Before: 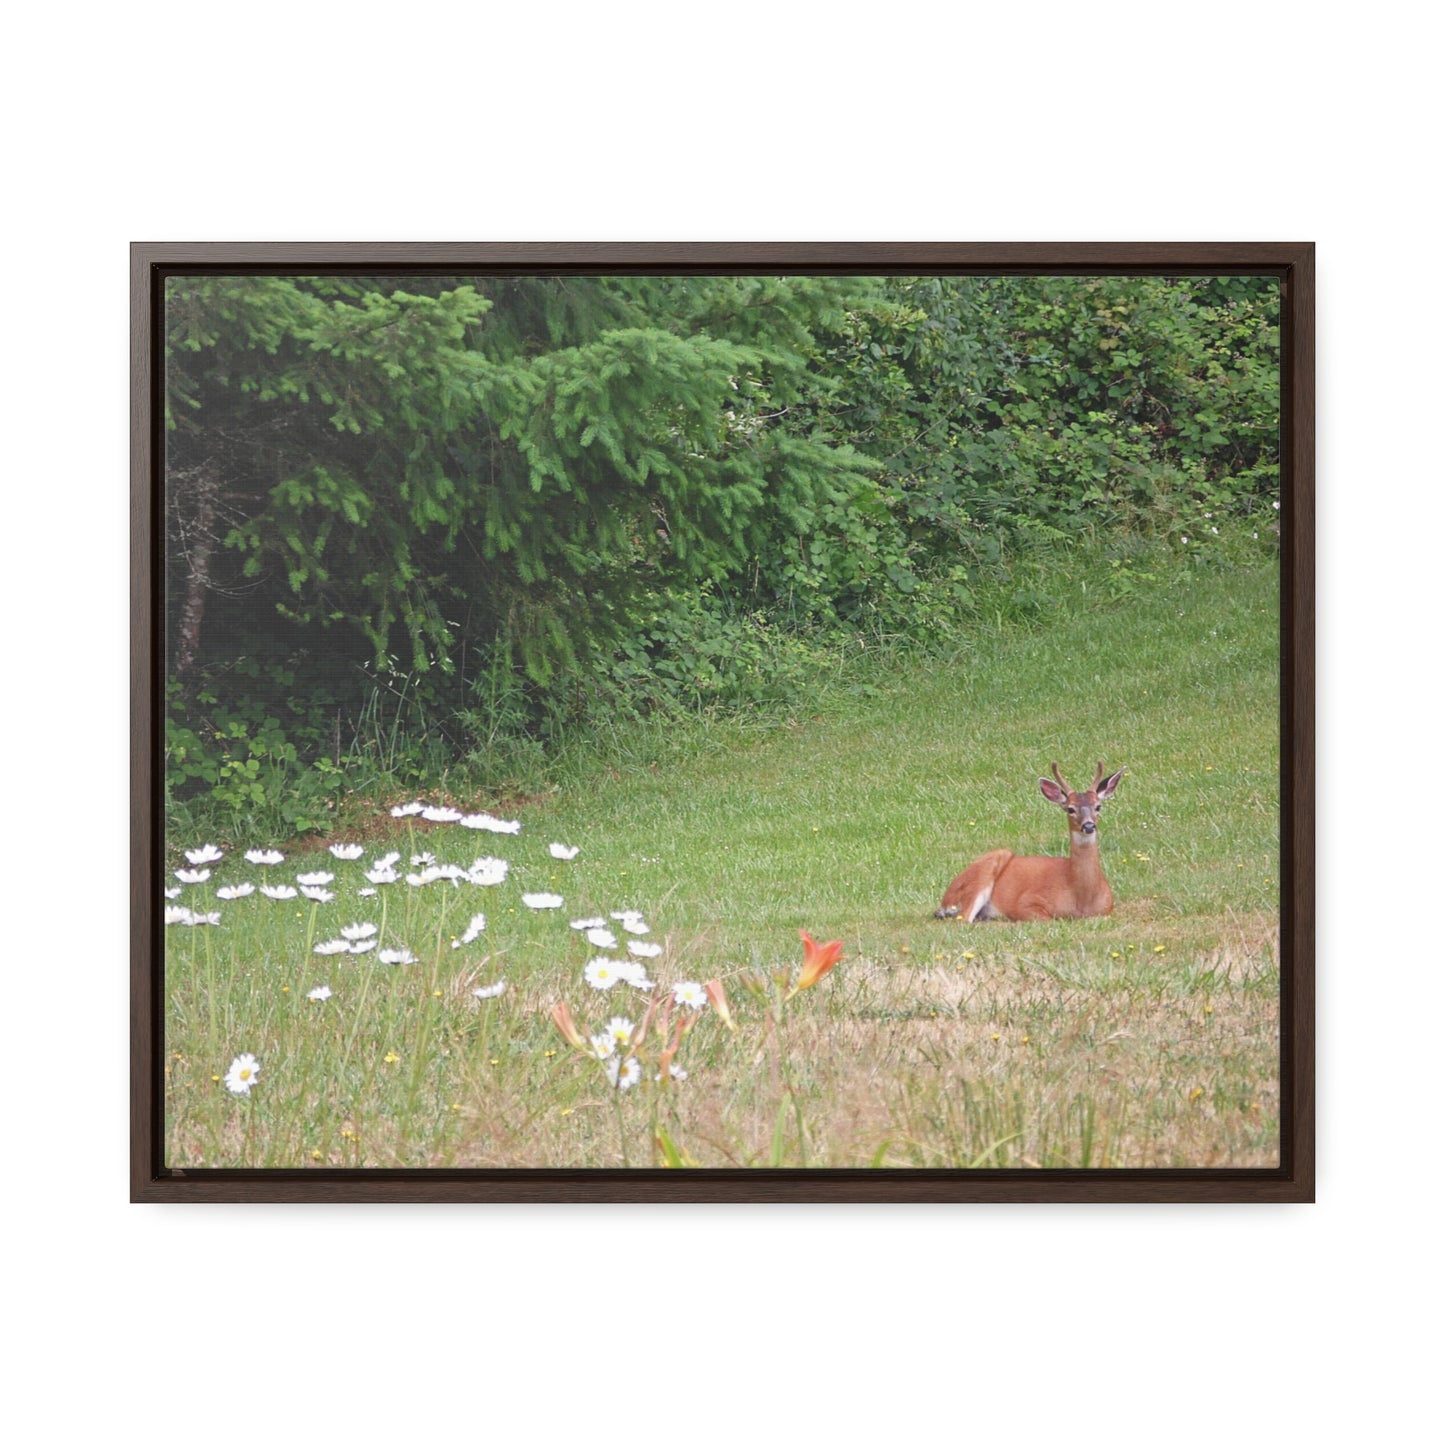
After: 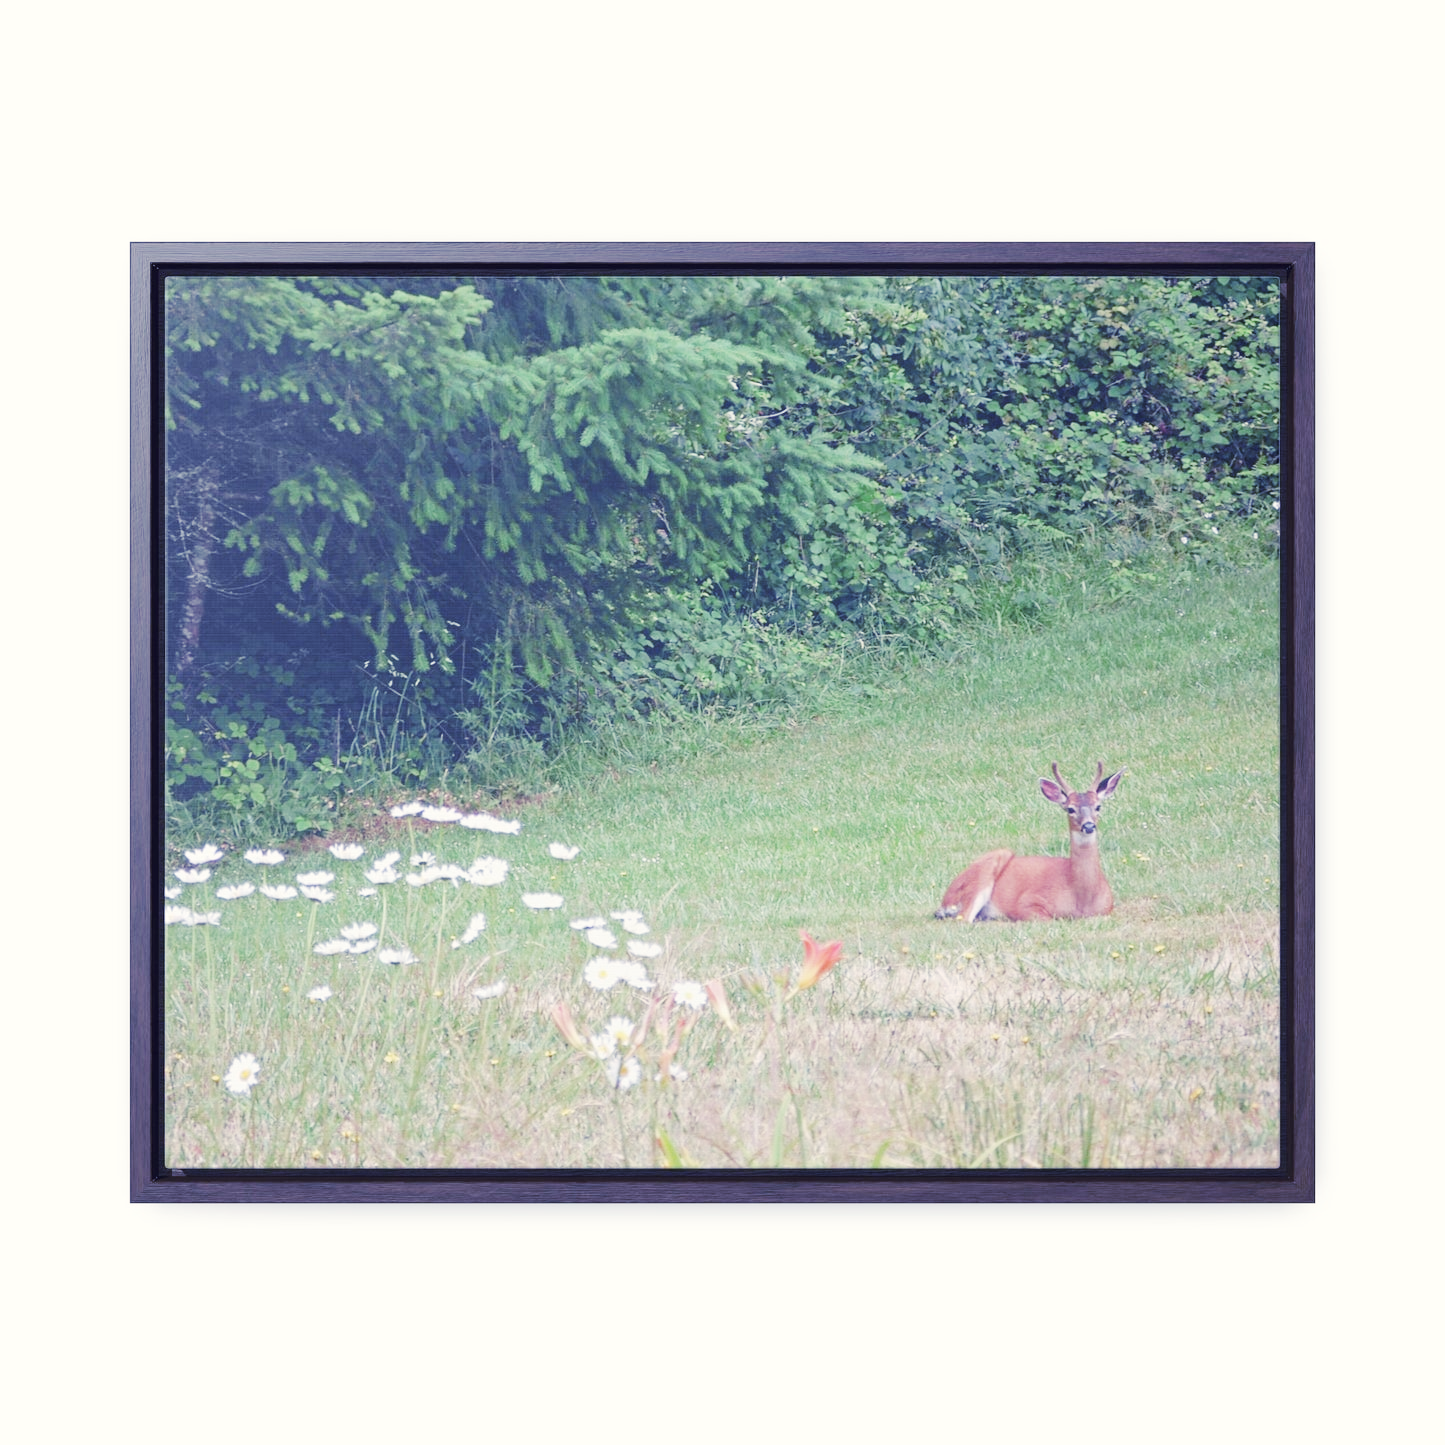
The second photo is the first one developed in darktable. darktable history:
tone curve: curves: ch0 [(0, 0) (0.003, 0.003) (0.011, 0.014) (0.025, 0.033) (0.044, 0.06) (0.069, 0.096) (0.1, 0.132) (0.136, 0.174) (0.177, 0.226) (0.224, 0.282) (0.277, 0.352) (0.335, 0.435) (0.399, 0.524) (0.468, 0.615) (0.543, 0.695) (0.623, 0.771) (0.709, 0.835) (0.801, 0.894) (0.898, 0.944) (1, 1)], preserve colors none
color look up table: target L [91.5, 94.31, 90.19, 82.44, 76.74, 78.85, 72.84, 60.49, 52.23, 49.1, 43.62, 18.52, 10.92, 200.51, 89.51, 86.54, 81.43, 65.94, 66.07, 60.3, 60.04, 43.84, 49.84, 42.65, 39.69, 38.57, 30.07, 23.89, 23.82, 95.63, 78.12, 76.52, 53.37, 58.82, 50.17, 56.22, 52.26, 44.71, 38.25, 38.41, 32.64, 33.25, 21.96, 14.04, 2.734, 80.09, 69.57, 47.74, 21.63], target a [-10.01, -14.11, -36.22, -81.17, -94.21, -50.77, -50.45, -12.77, -25.91, -44.67, -25.97, -5.737, -7.245, 0, 3.357, 16.31, -11.06, 39.46, 7.726, 39.26, 14.01, 69.44, 30.14, 63.24, 13.89, 33.48, 5.317, 31.92, 40.18, 6.453, 36.98, 3.292, 63.59, 42.13, 79.52, 0.386, -12.83, -0.572, 23.6, 14.66, 56.86, 54.3, 38.39, 36.04, 10.11, -66.22, -27.83, -11.58, 11.46], target b [40.36, 7.548, 98.68, 12.09, 79.18, 82.97, 10.93, 9.735, 21.19, 29.02, -8.13, -19.65, 13.51, 0, 31.37, 2.072, 87.52, 3.305, 41.46, 34.36, 17.8, 12.56, -12.93, -5.662, 42.75, 2.613, -9.324, -10.07, 33.68, 0.913, -29.88, -20.48, -26.96, -57.6, -65.98, -41.69, -65.78, -15.59, -88.65, -37.68, -61.75, -29.61, -77.23, -37.74, -22, -14.41, -43.82, -24.34, -42.09], num patches 49
